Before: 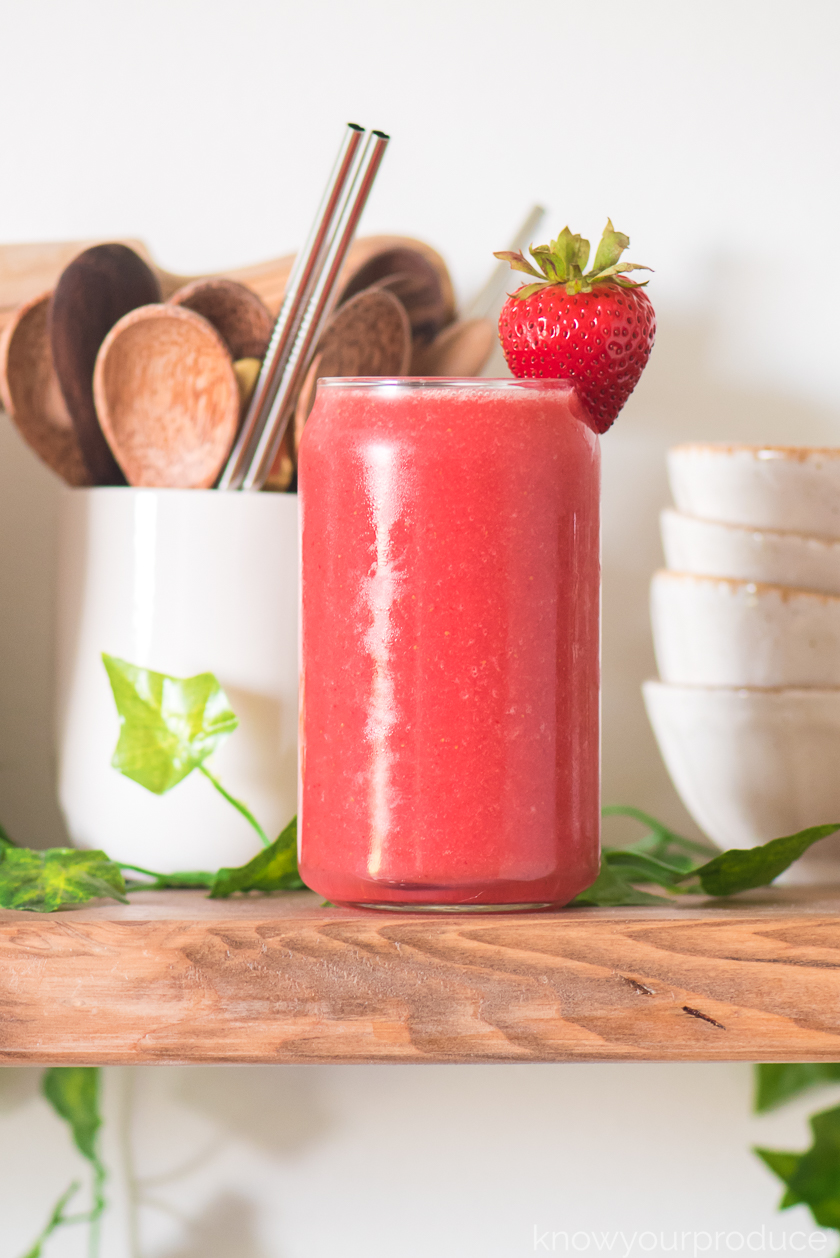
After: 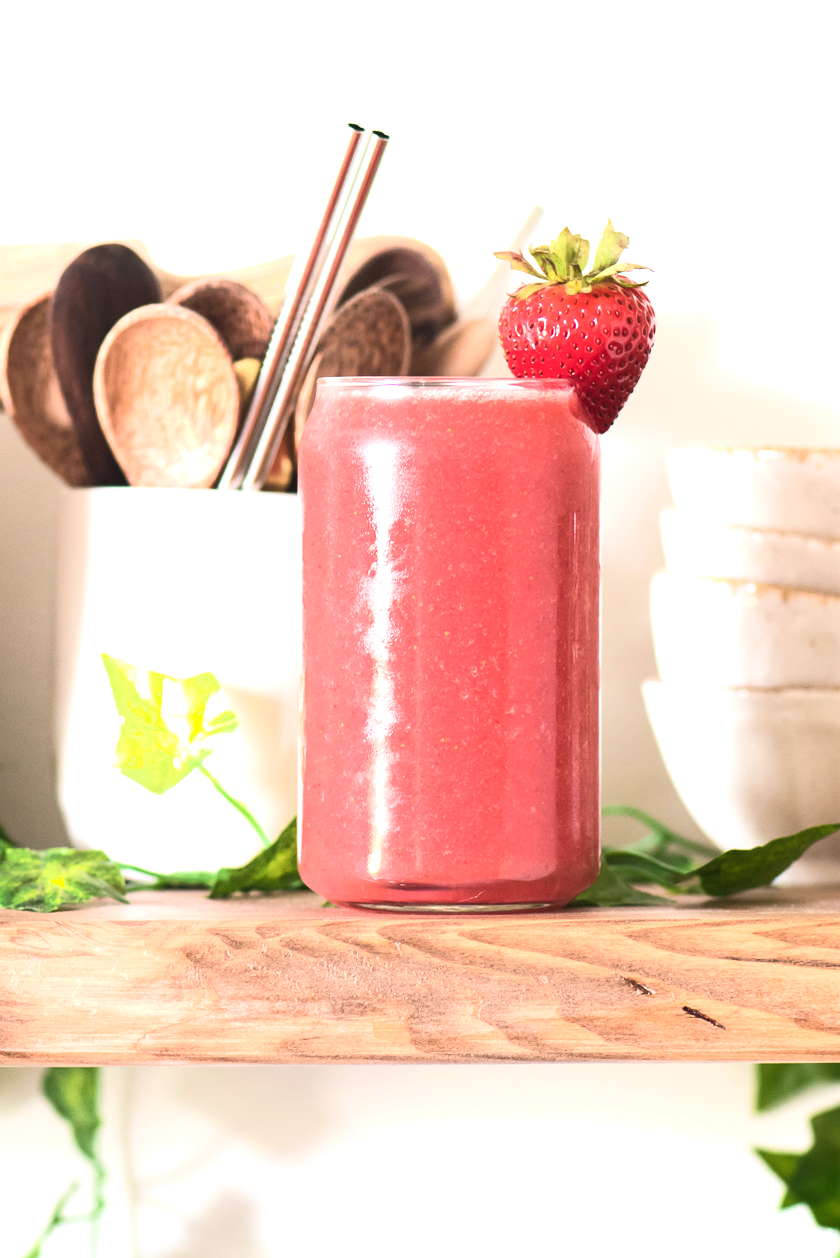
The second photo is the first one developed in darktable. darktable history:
shadows and highlights: shadows 0, highlights 40
tone equalizer: -8 EV -0.75 EV, -7 EV -0.7 EV, -6 EV -0.6 EV, -5 EV -0.4 EV, -3 EV 0.4 EV, -2 EV 0.6 EV, -1 EV 0.7 EV, +0 EV 0.75 EV, edges refinement/feathering 500, mask exposure compensation -1.57 EV, preserve details no
